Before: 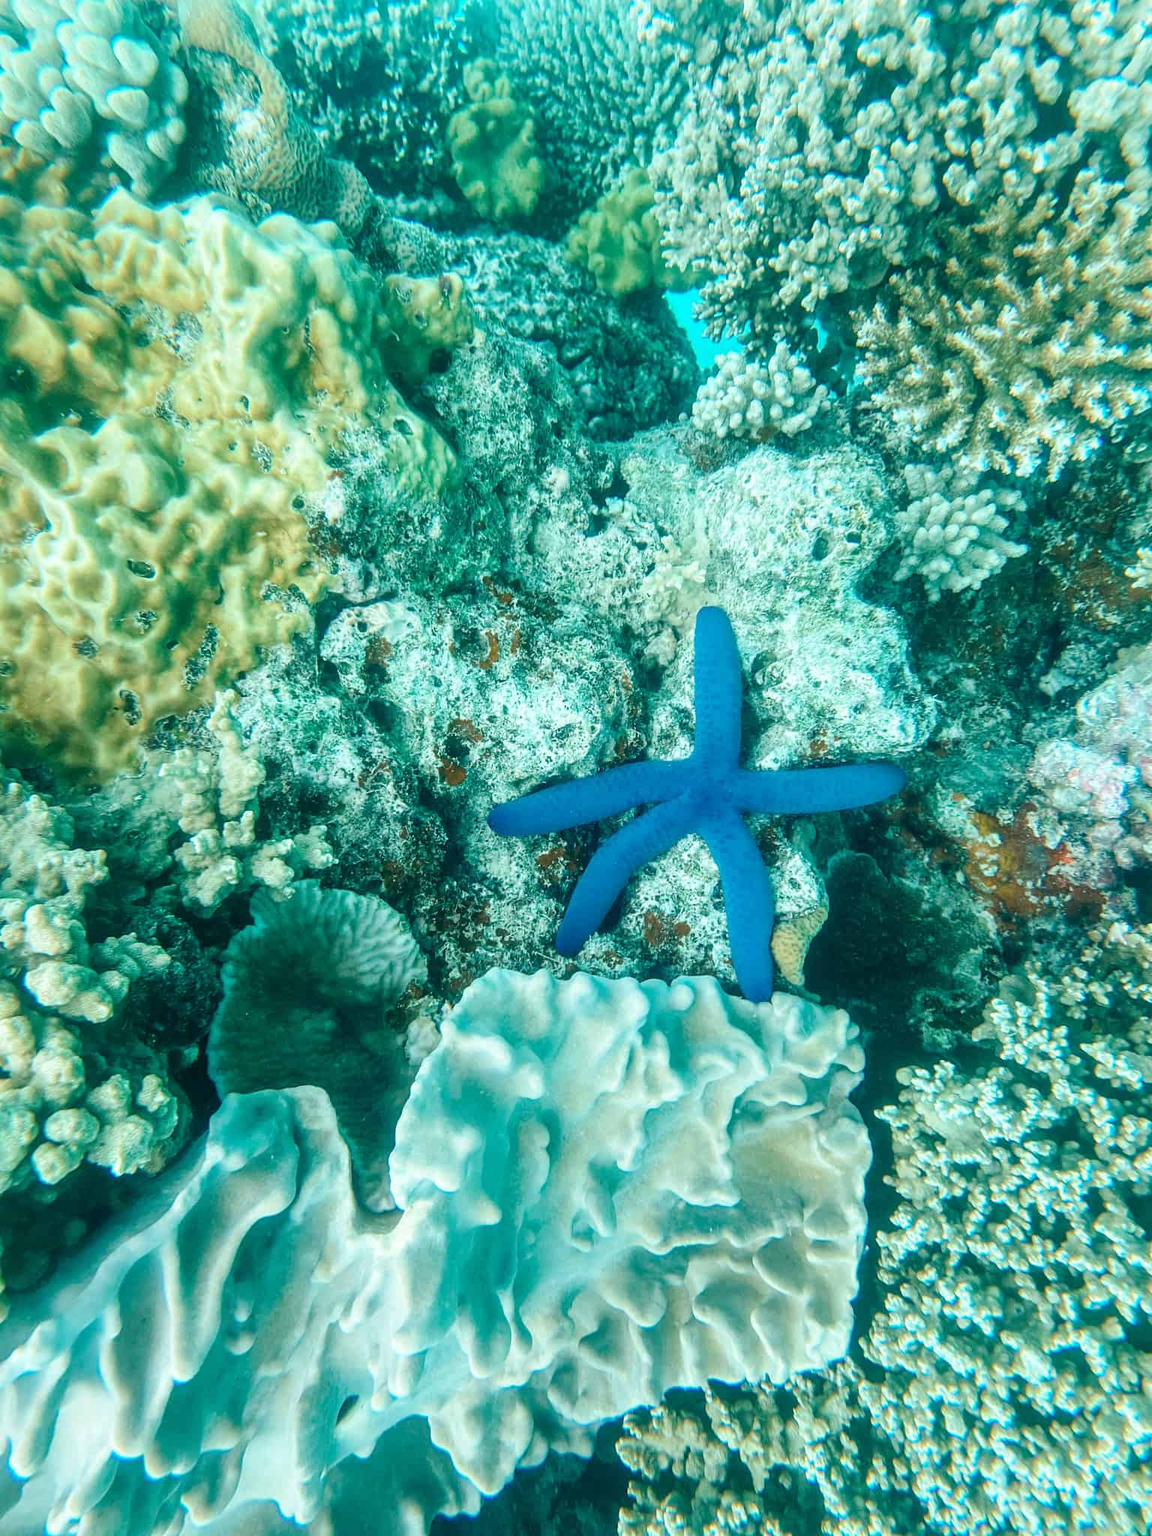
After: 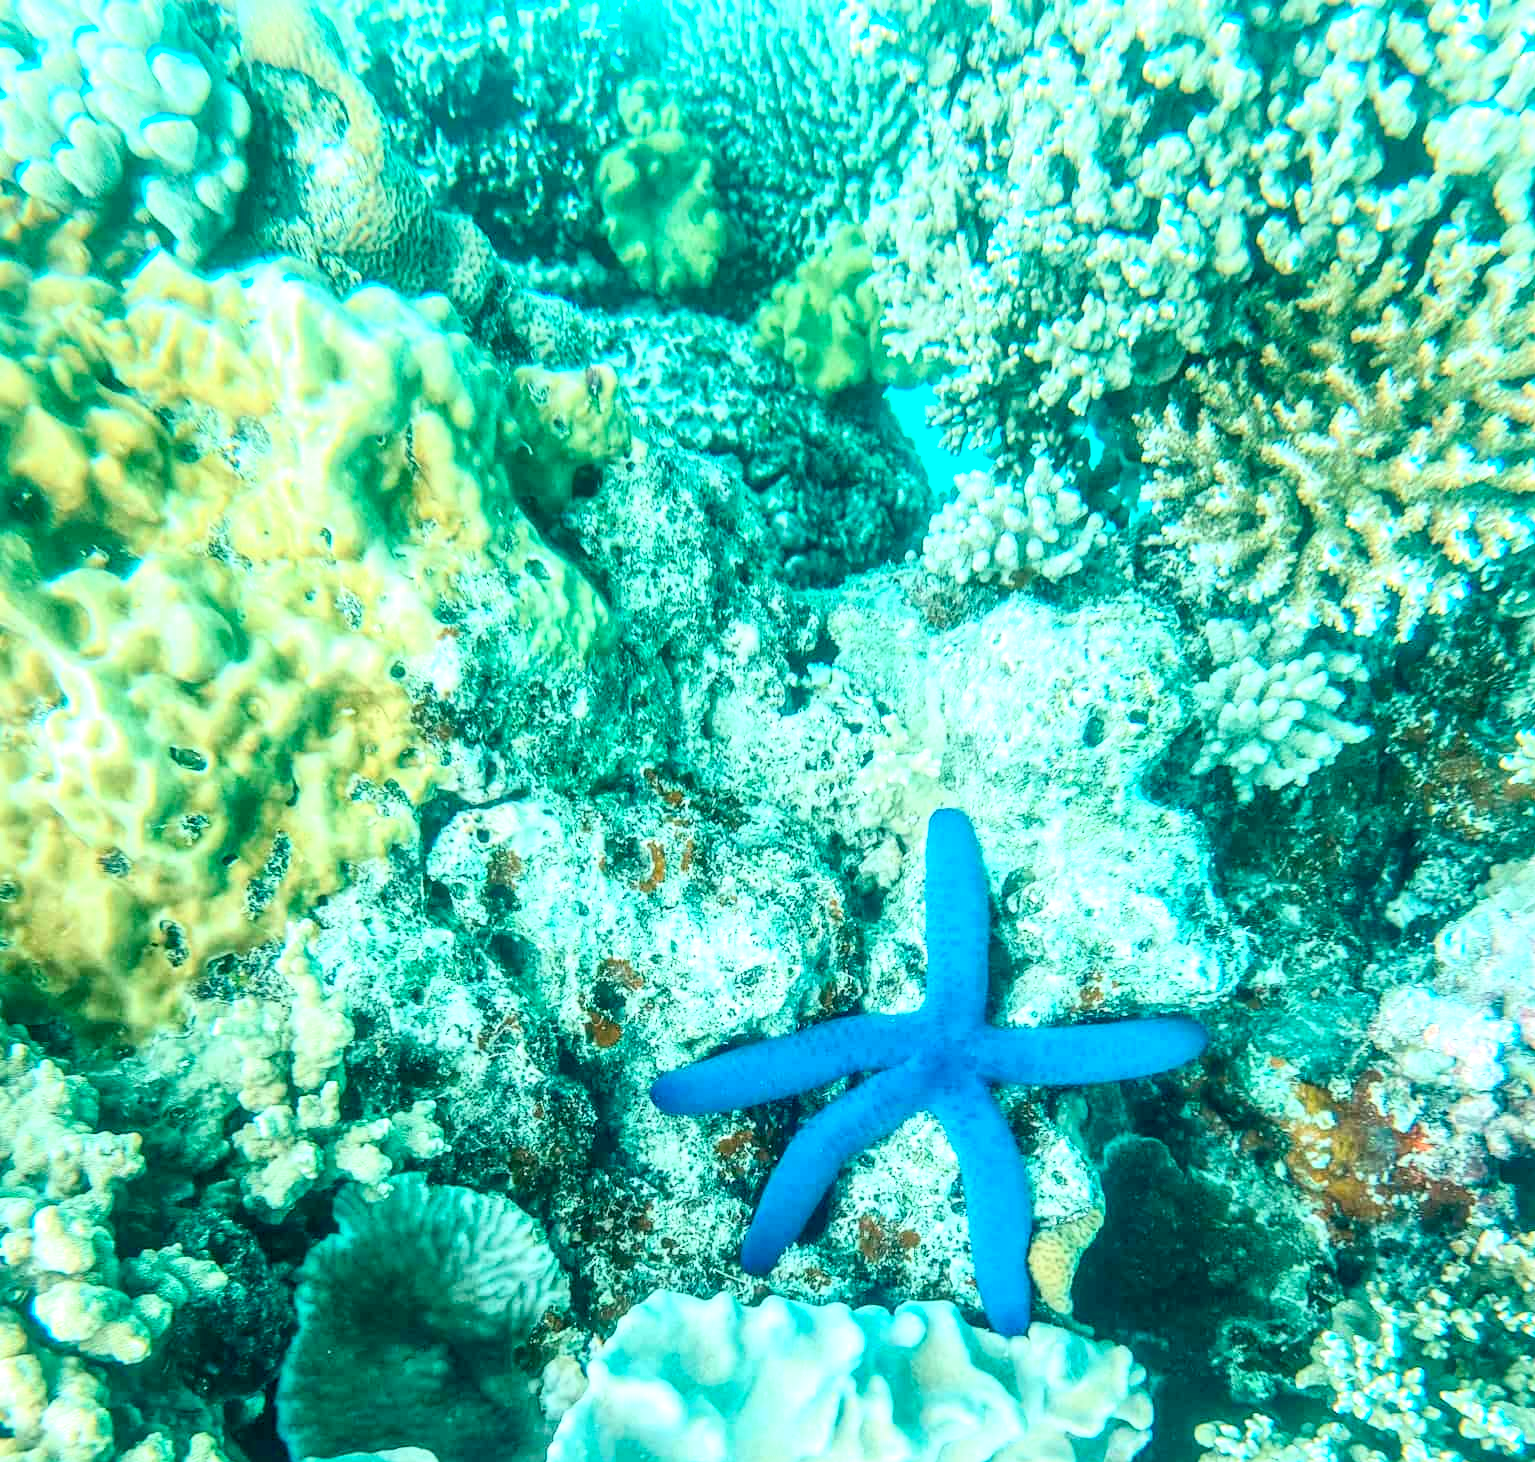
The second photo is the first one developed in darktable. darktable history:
exposure: black level correction 0.003, exposure 0.383 EV, compensate highlight preservation false
contrast brightness saturation: contrast 0.2, brightness 0.16, saturation 0.22
local contrast: on, module defaults
crop: bottom 28.576%
